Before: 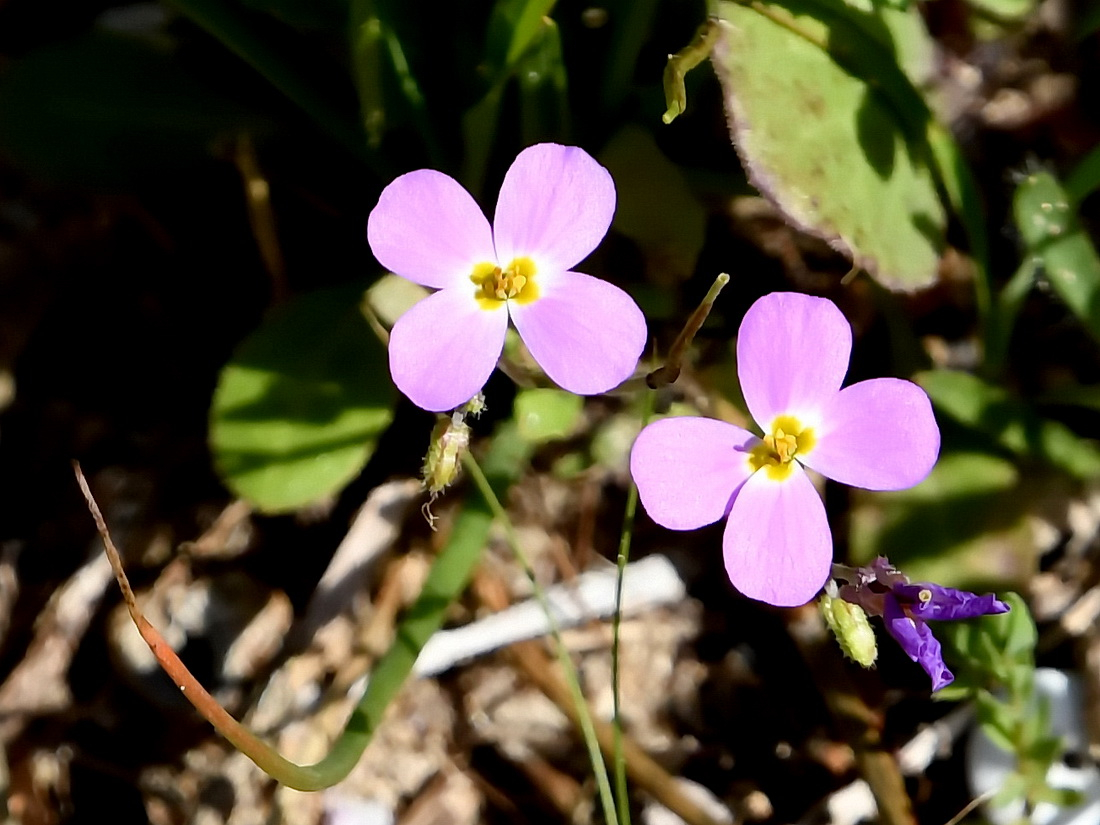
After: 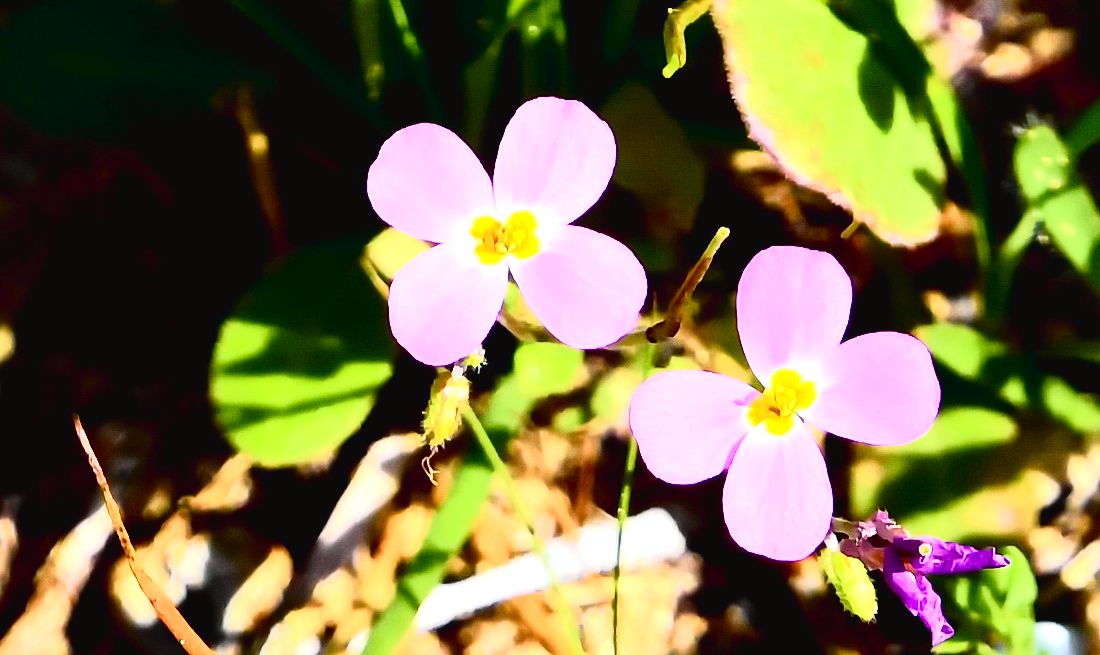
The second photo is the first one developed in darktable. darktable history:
crop and rotate: top 5.667%, bottom 14.937%
velvia: on, module defaults
exposure: black level correction 0, exposure 1.45 EV, compensate exposure bias true, compensate highlight preservation false
tone curve: curves: ch0 [(0, 0.023) (0.132, 0.075) (0.256, 0.2) (0.463, 0.494) (0.699, 0.816) (0.813, 0.898) (1, 0.943)]; ch1 [(0, 0) (0.32, 0.306) (0.441, 0.41) (0.476, 0.466) (0.498, 0.5) (0.518, 0.519) (0.546, 0.571) (0.604, 0.651) (0.733, 0.817) (1, 1)]; ch2 [(0, 0) (0.312, 0.313) (0.431, 0.425) (0.483, 0.477) (0.503, 0.503) (0.526, 0.507) (0.564, 0.575) (0.614, 0.695) (0.713, 0.767) (0.985, 0.966)], color space Lab, independent channels
